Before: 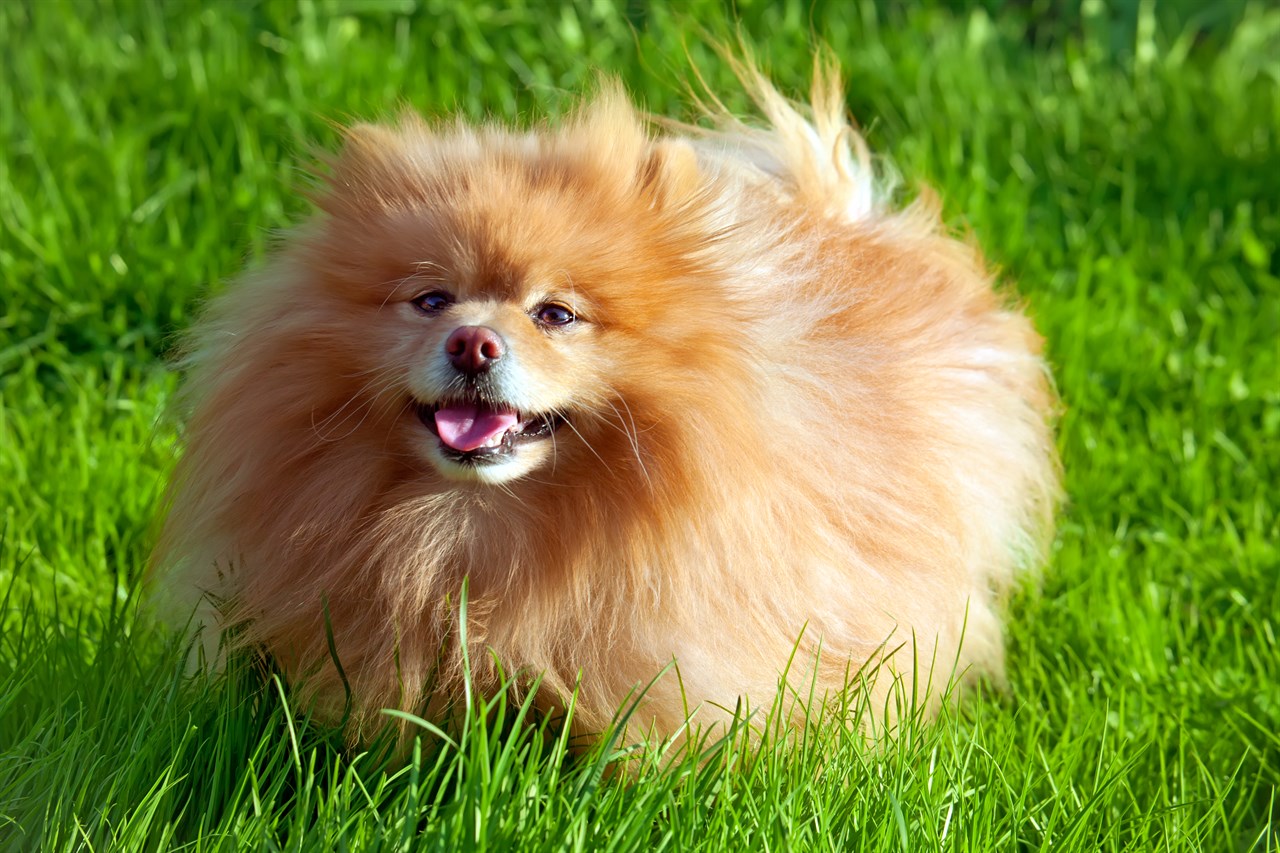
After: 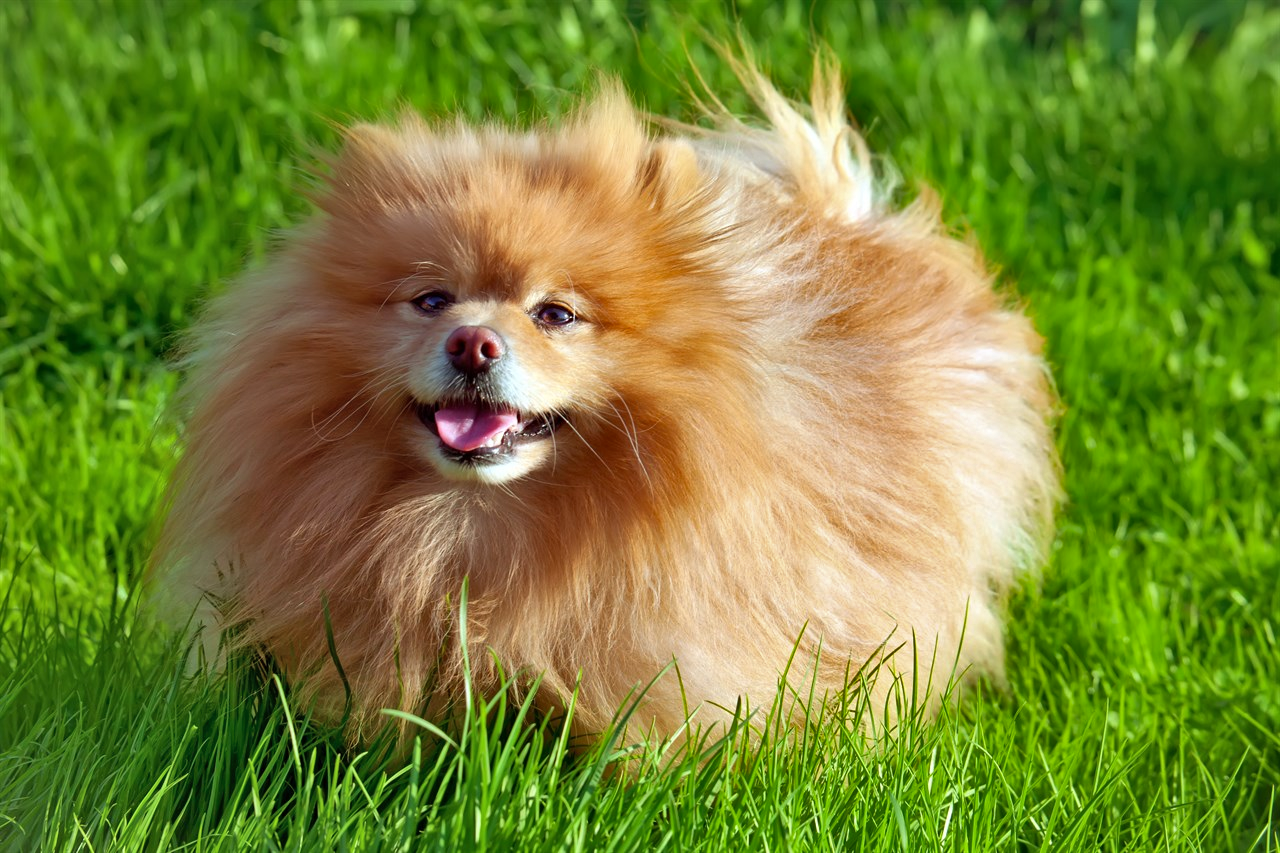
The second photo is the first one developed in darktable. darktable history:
shadows and highlights: shadows 73.37, highlights -60.55, soften with gaussian
